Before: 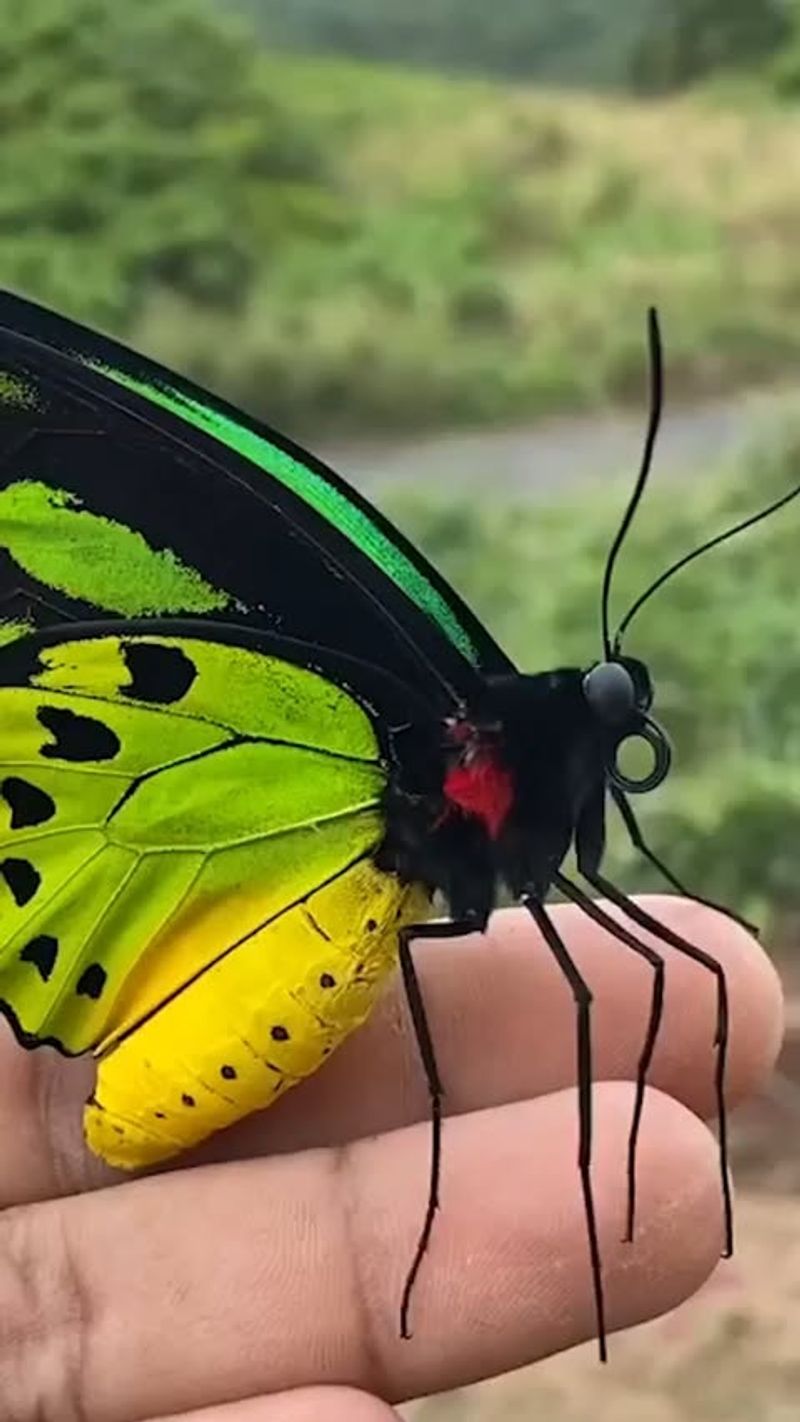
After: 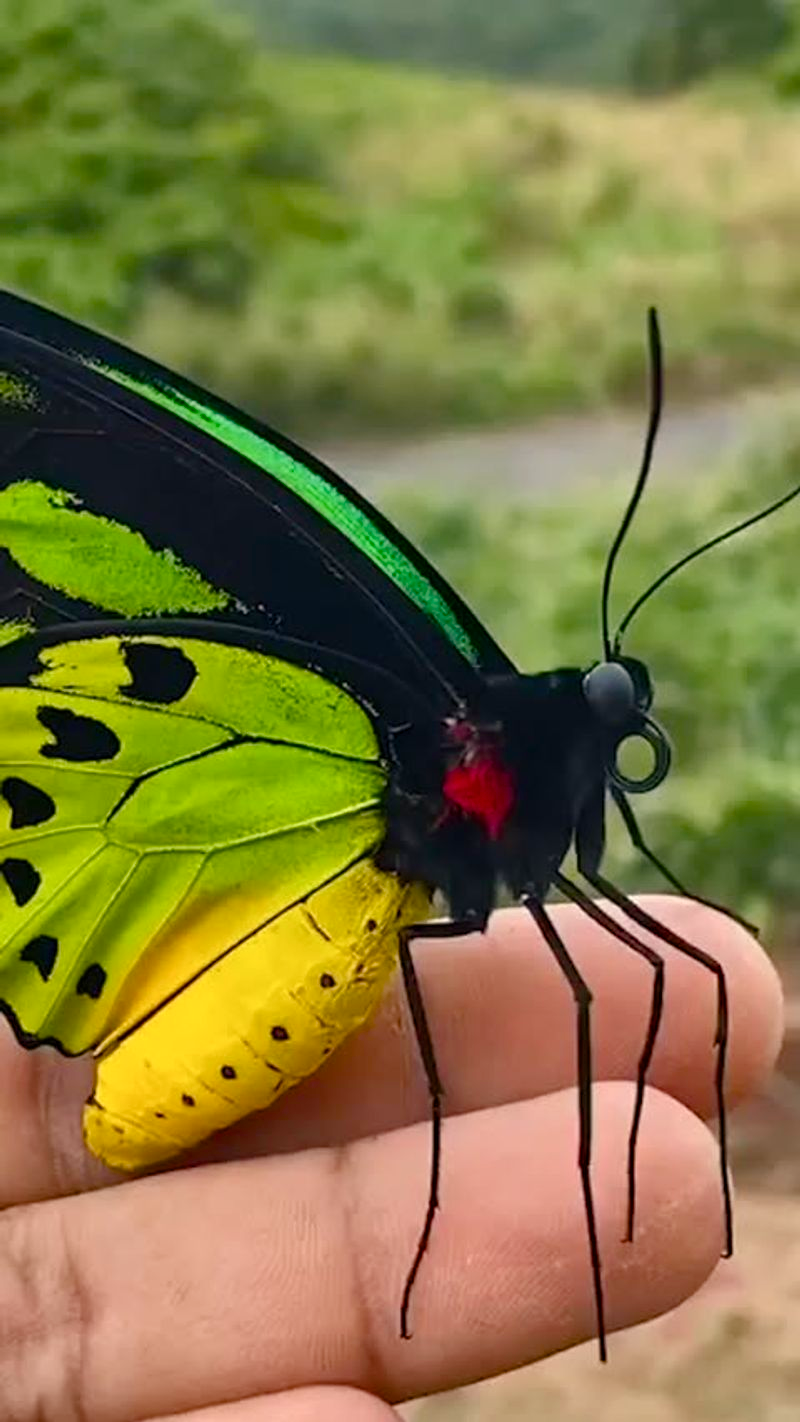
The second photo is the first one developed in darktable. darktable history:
color balance rgb: highlights gain › chroma 2.022%, highlights gain › hue 65.26°, perceptual saturation grading › global saturation 20%, perceptual saturation grading › highlights -25.434%, perceptual saturation grading › shadows 49.887%
